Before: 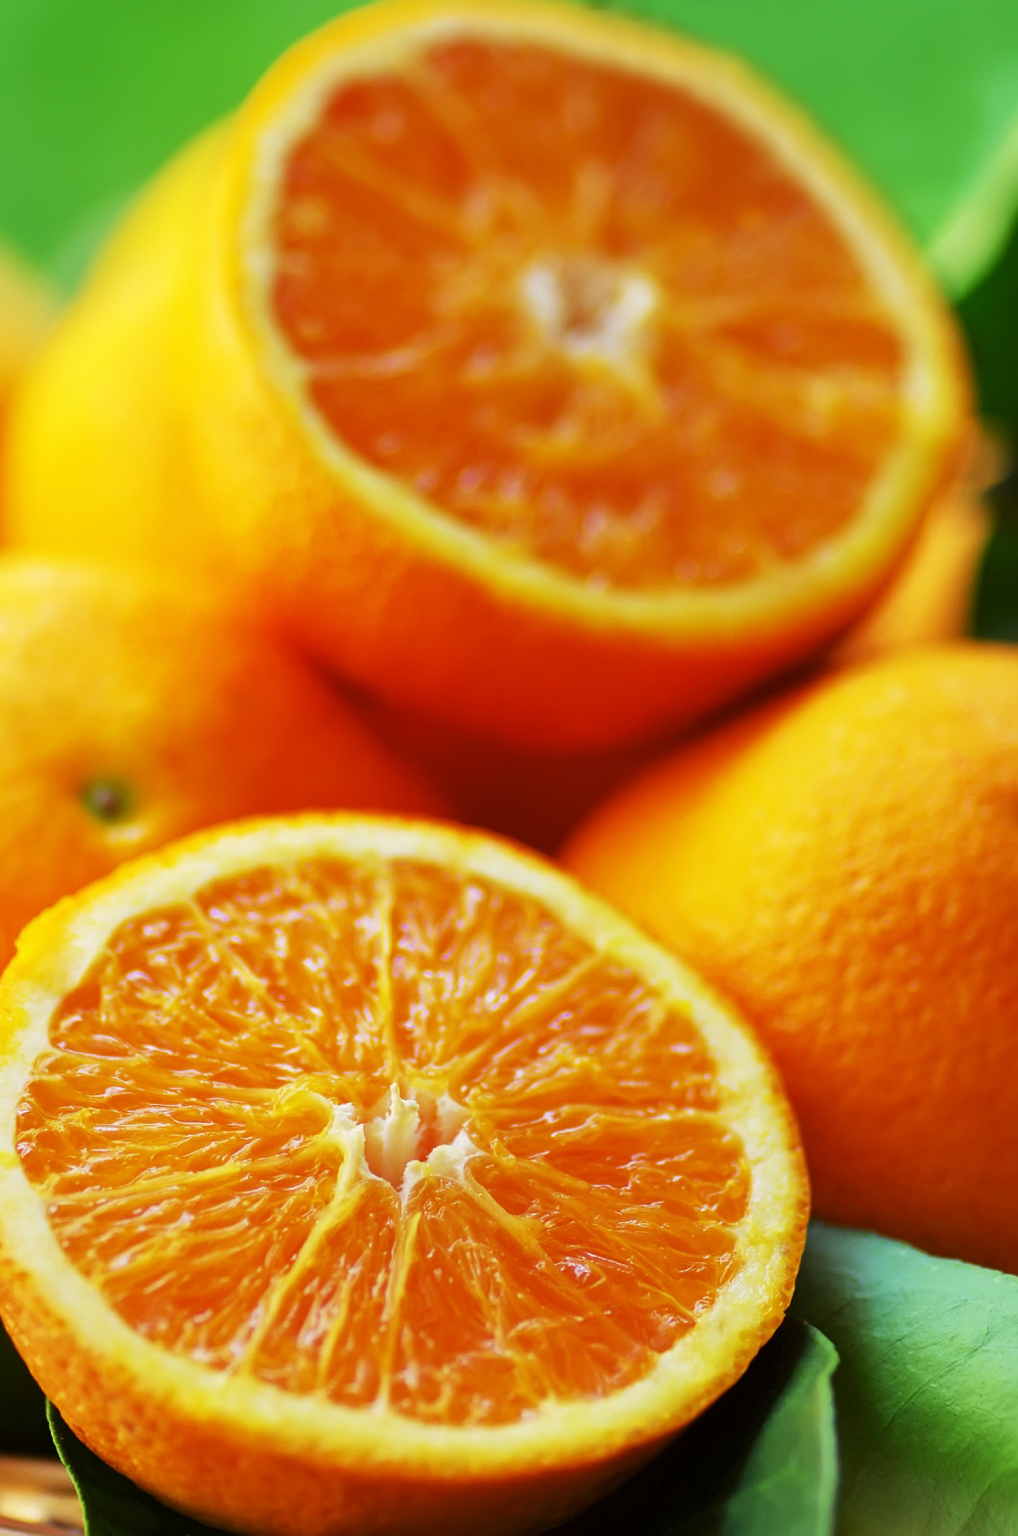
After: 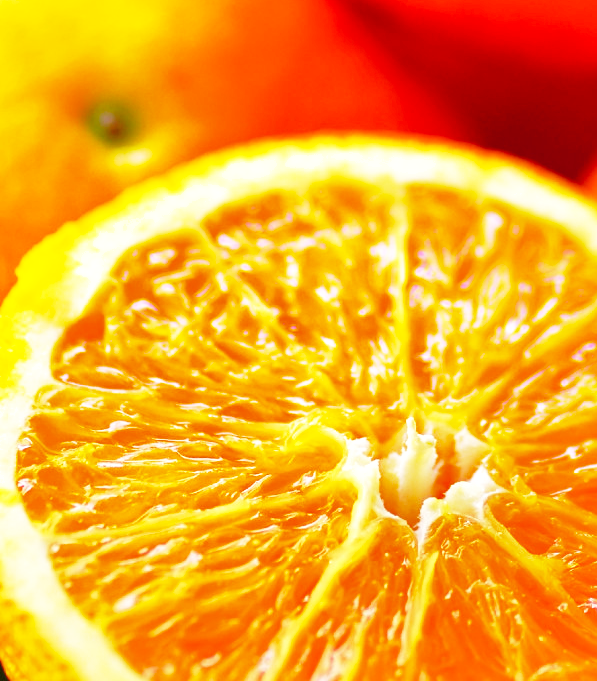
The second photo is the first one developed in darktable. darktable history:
shadows and highlights: on, module defaults
crop: top 44.483%, right 43.593%, bottom 12.892%
base curve: curves: ch0 [(0, 0) (0.028, 0.03) (0.121, 0.232) (0.46, 0.748) (0.859, 0.968) (1, 1)], preserve colors none
tone equalizer: -8 EV -0.417 EV, -7 EV -0.389 EV, -6 EV -0.333 EV, -5 EV -0.222 EV, -3 EV 0.222 EV, -2 EV 0.333 EV, -1 EV 0.389 EV, +0 EV 0.417 EV, edges refinement/feathering 500, mask exposure compensation -1.57 EV, preserve details no
